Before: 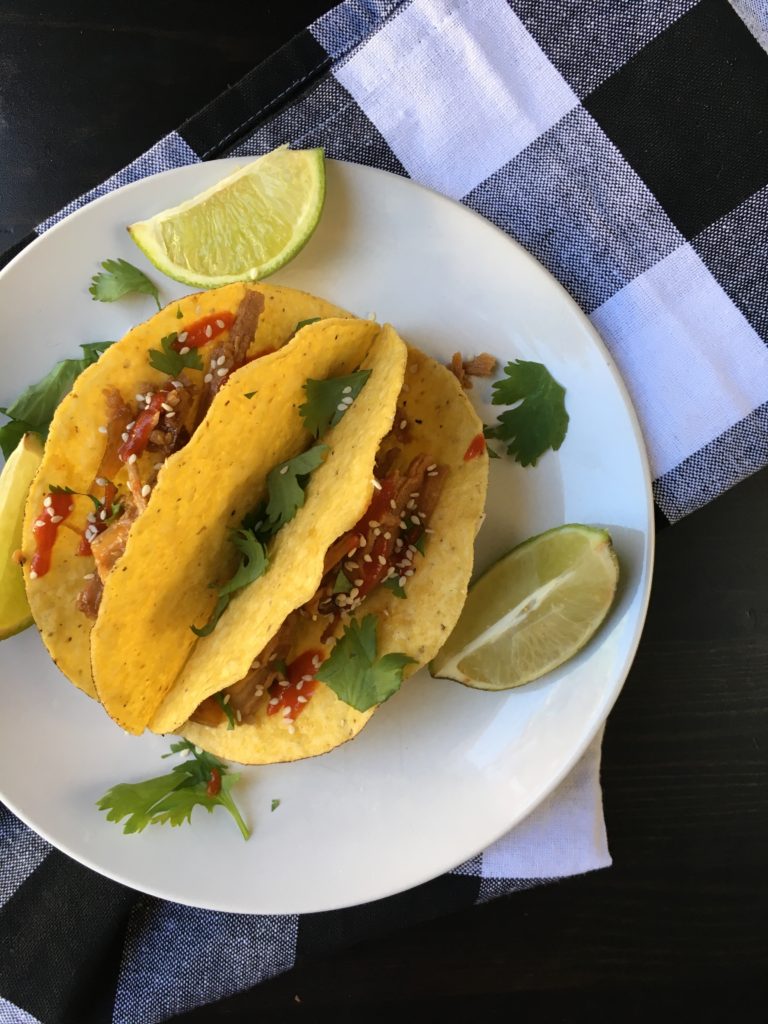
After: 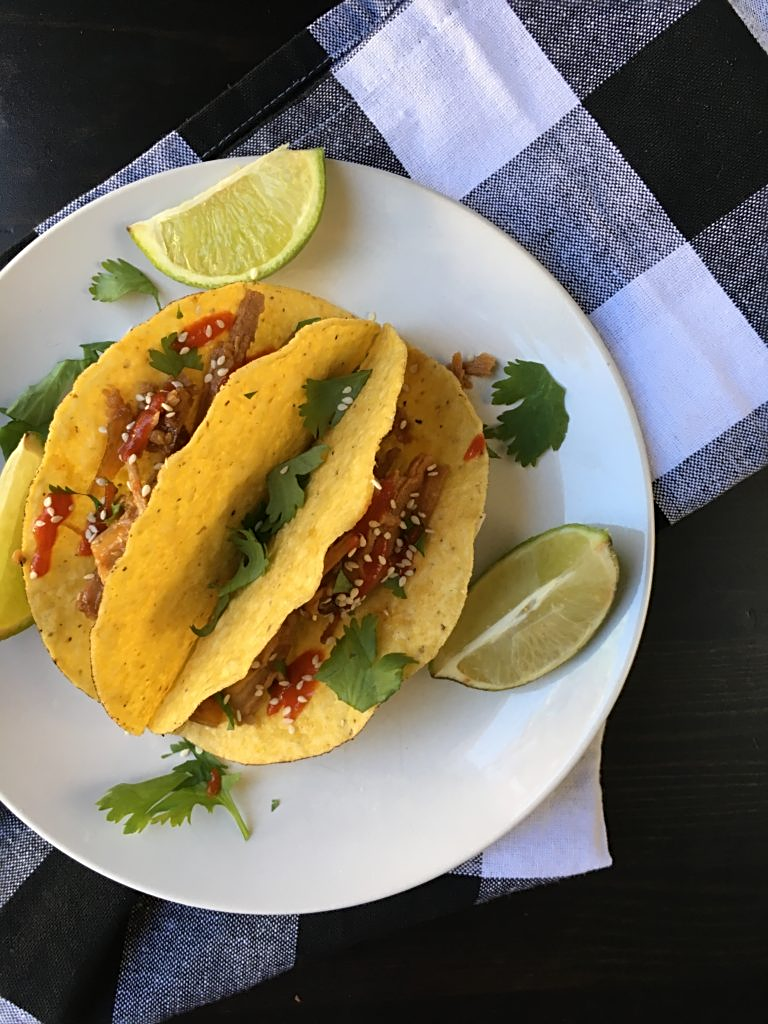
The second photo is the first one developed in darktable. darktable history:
sharpen: radius 2.477, amount 0.327
